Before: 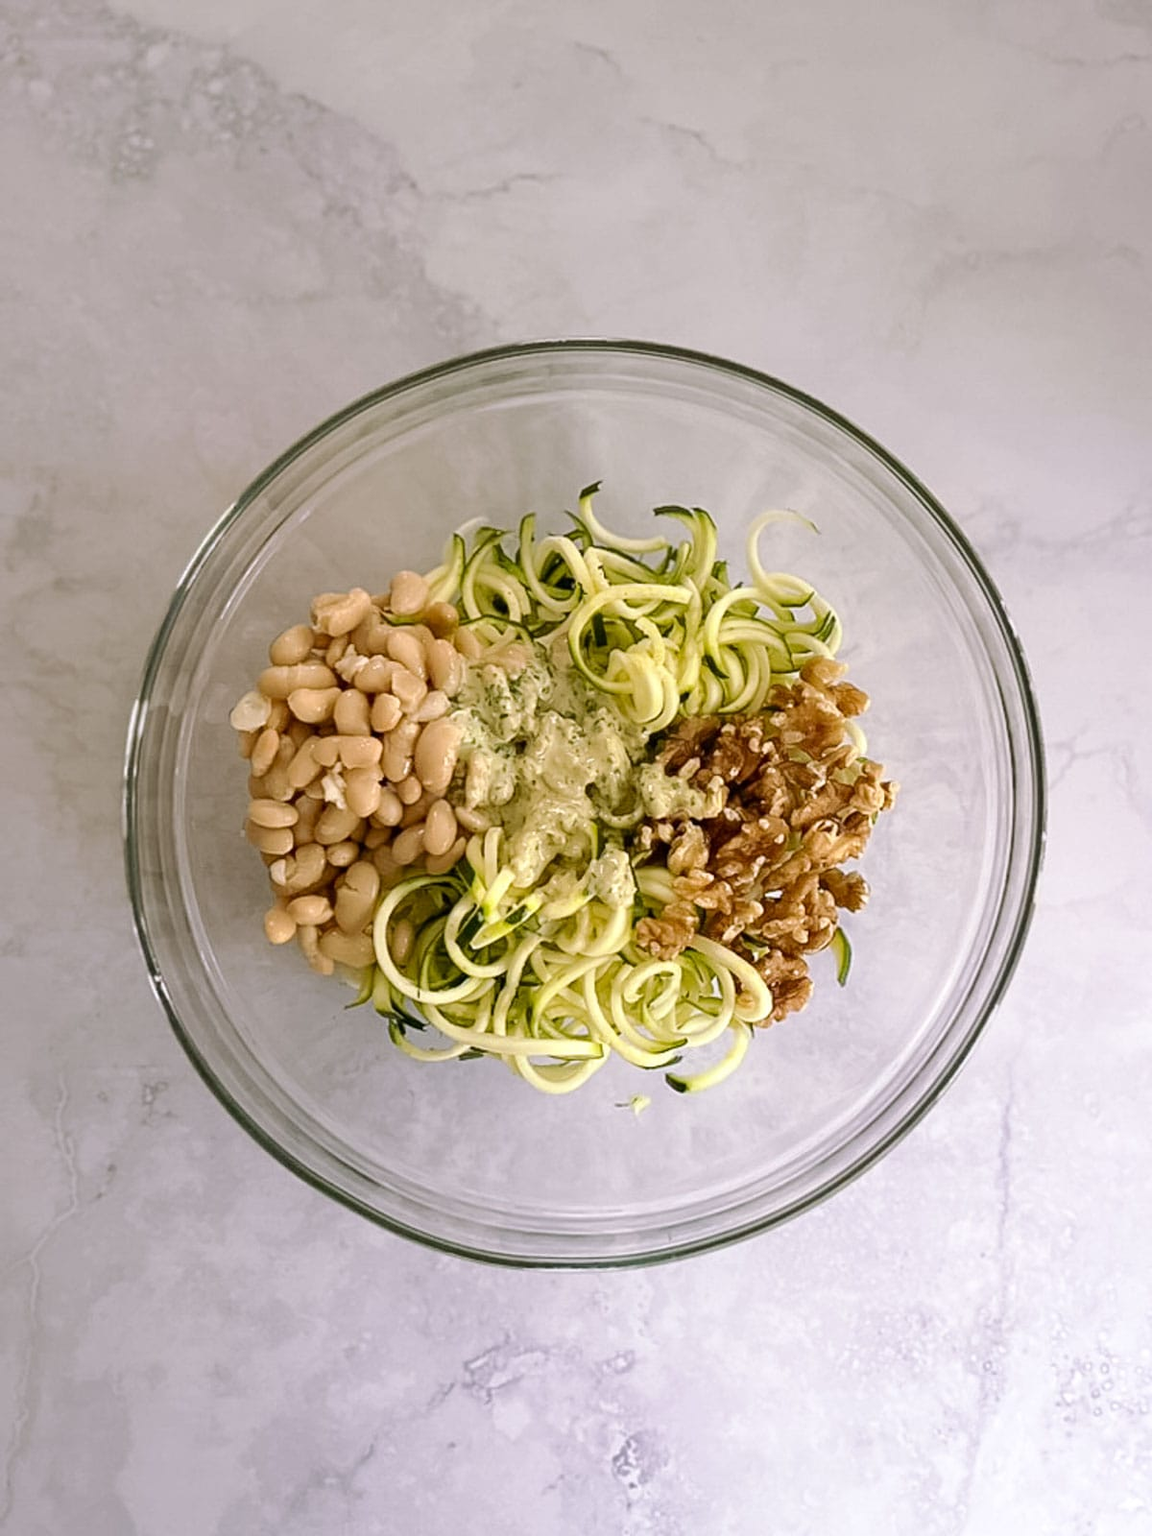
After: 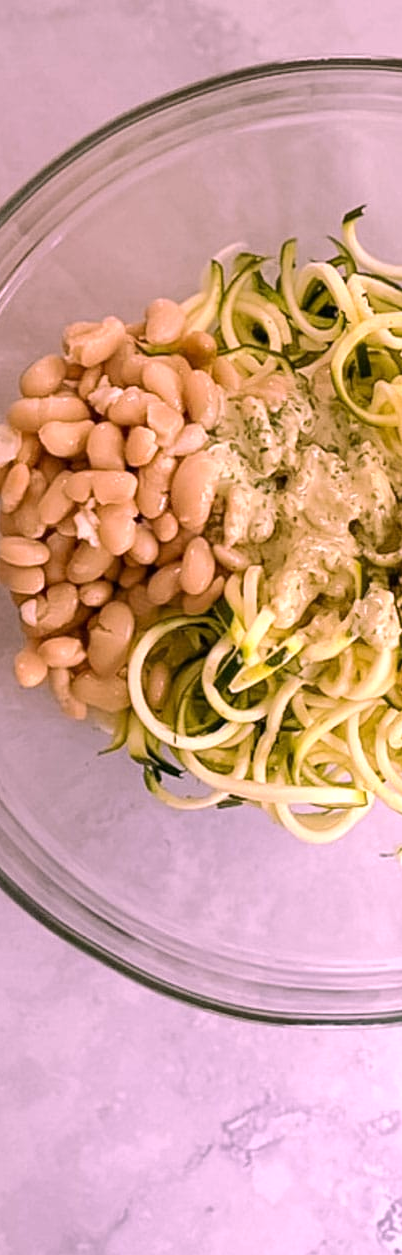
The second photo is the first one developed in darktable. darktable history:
crop and rotate: left 21.77%, top 18.528%, right 44.676%, bottom 2.997%
white balance: red 1.188, blue 1.11
